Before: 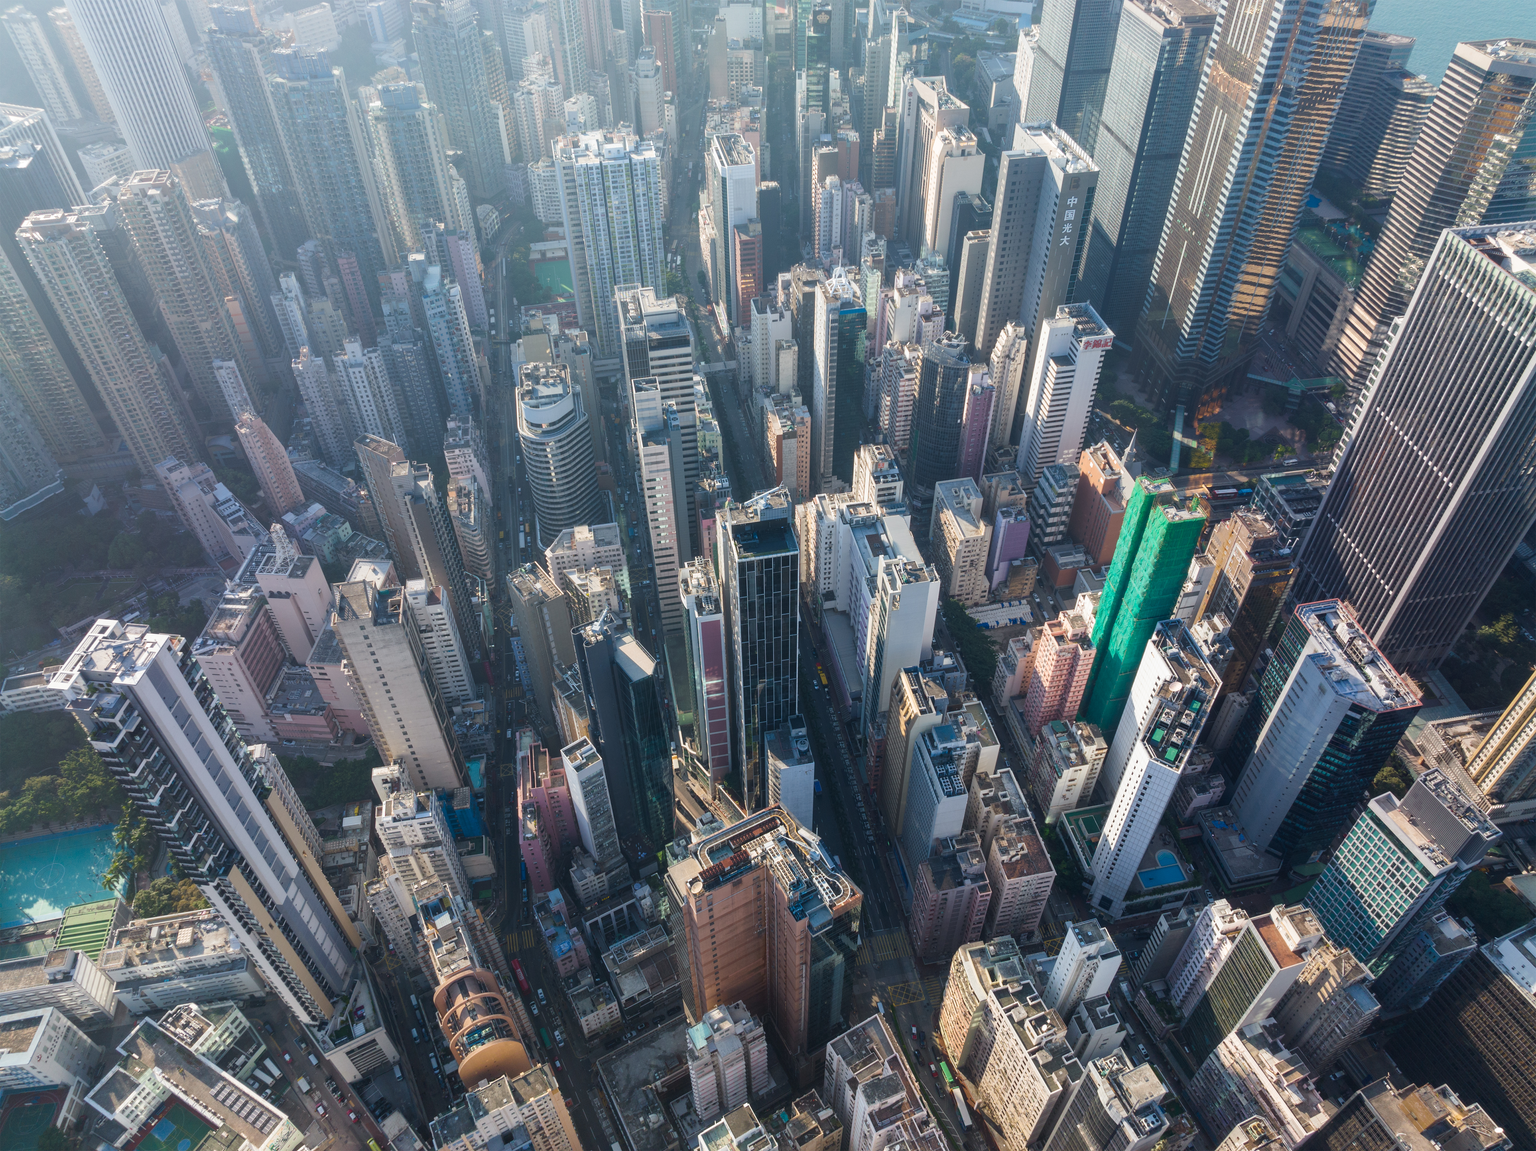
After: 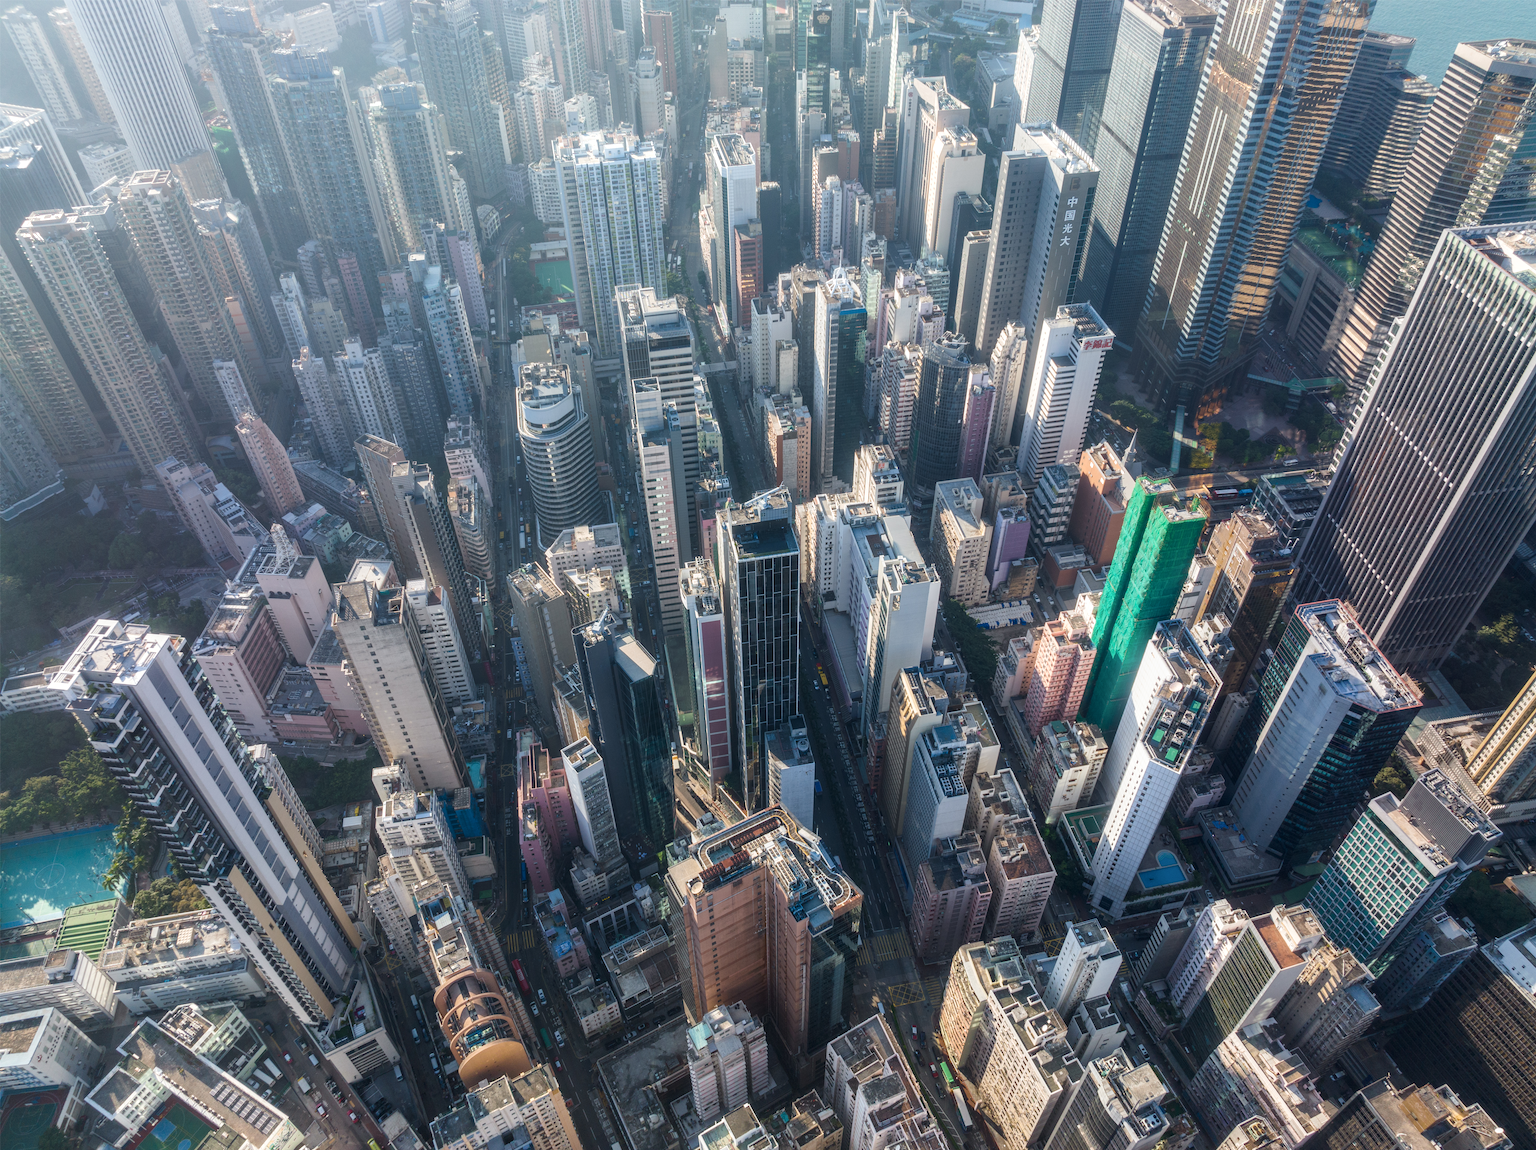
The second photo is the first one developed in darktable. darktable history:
bloom: size 9%, threshold 100%, strength 7%
white balance: emerald 1
local contrast: on, module defaults
